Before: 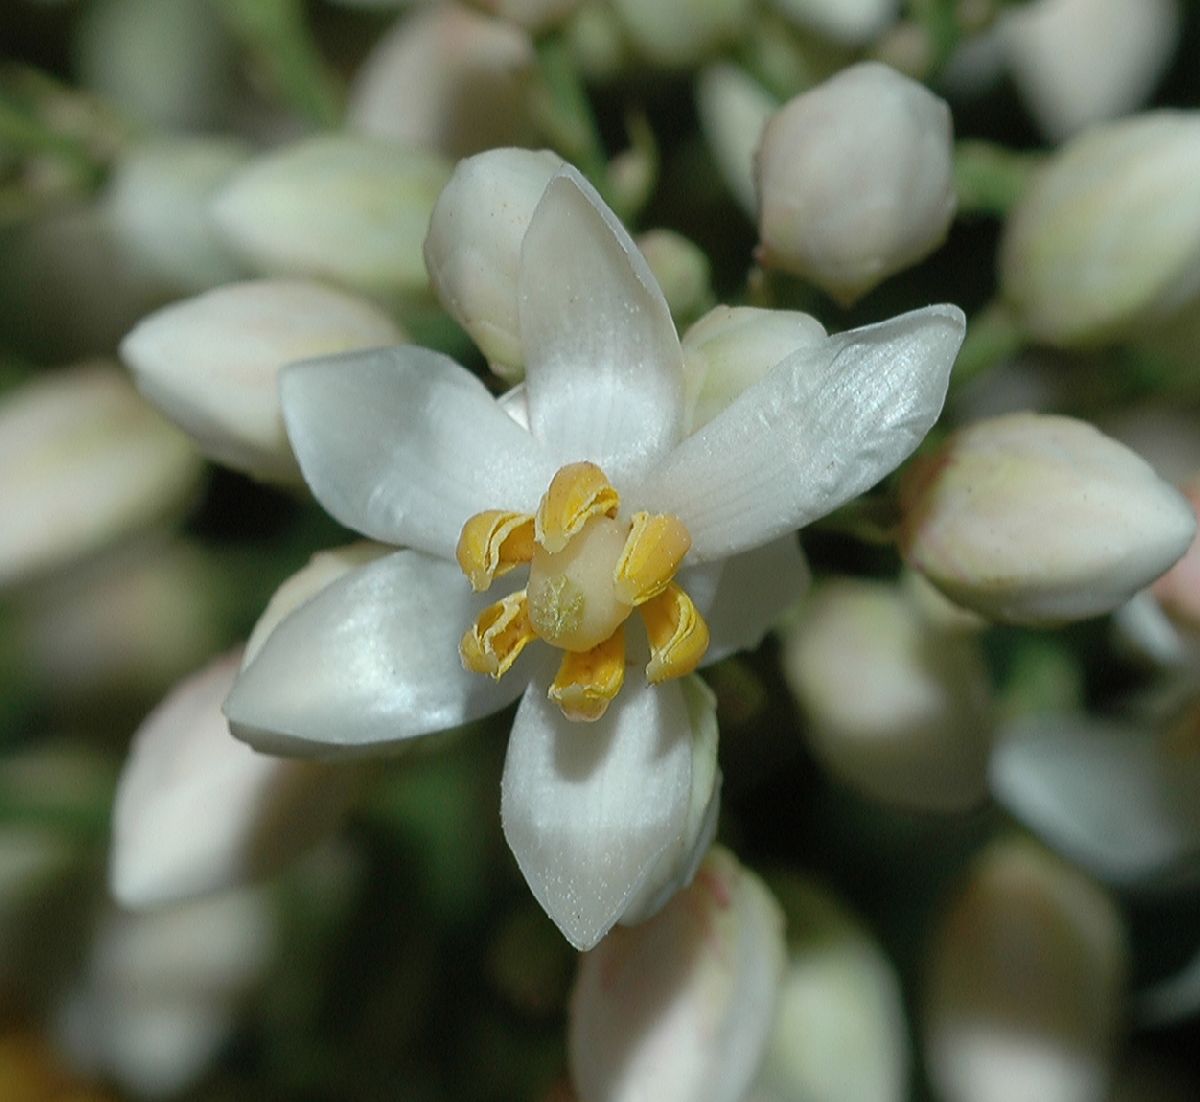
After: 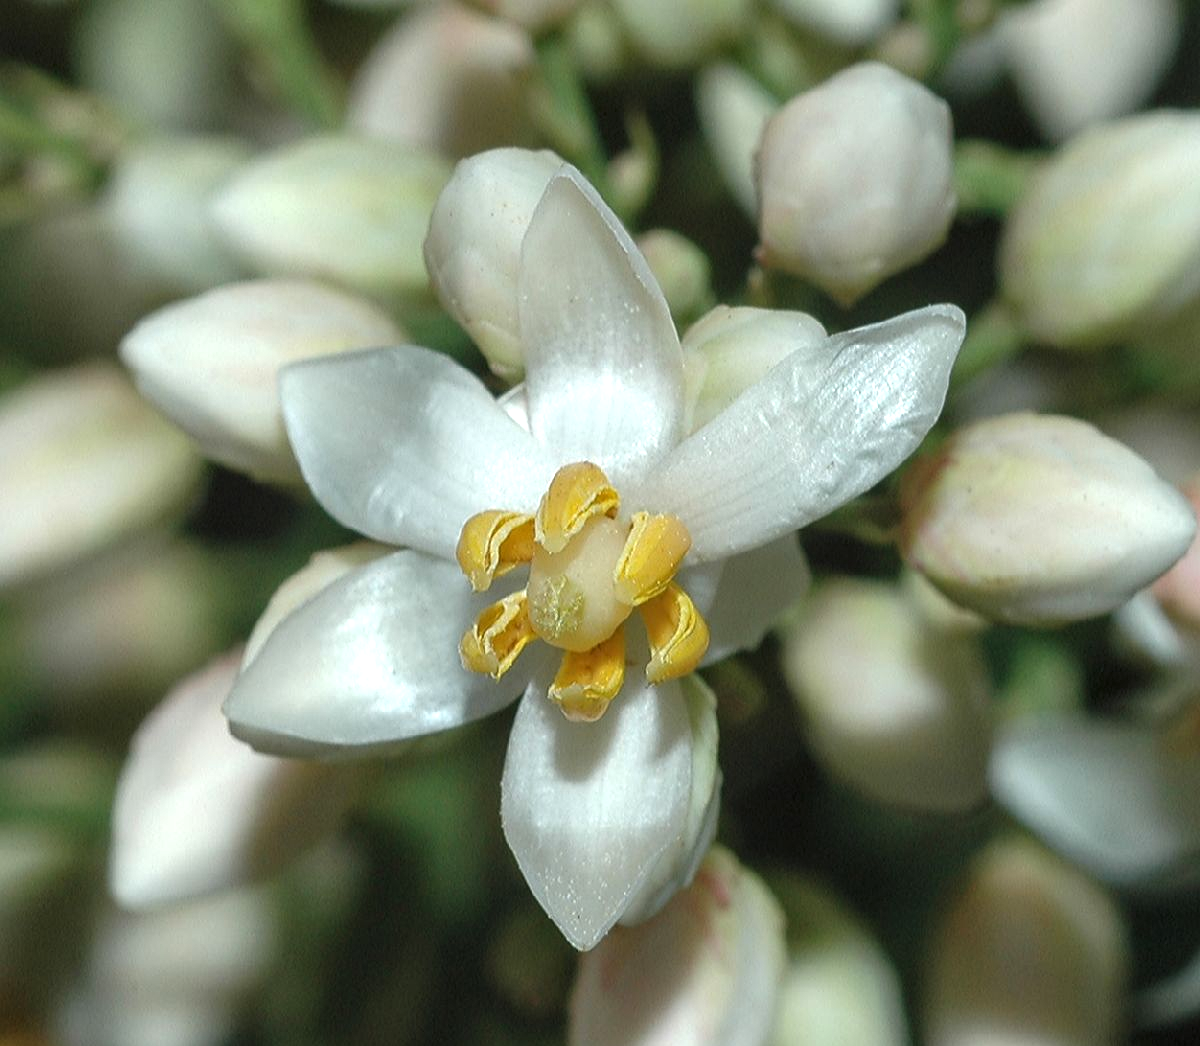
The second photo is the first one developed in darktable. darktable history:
crop and rotate: top 0.01%, bottom 5.065%
exposure: black level correction -0.002, exposure 0.546 EV, compensate highlight preservation false
shadows and highlights: shadows 25.67, highlights -23.26
local contrast: on, module defaults
